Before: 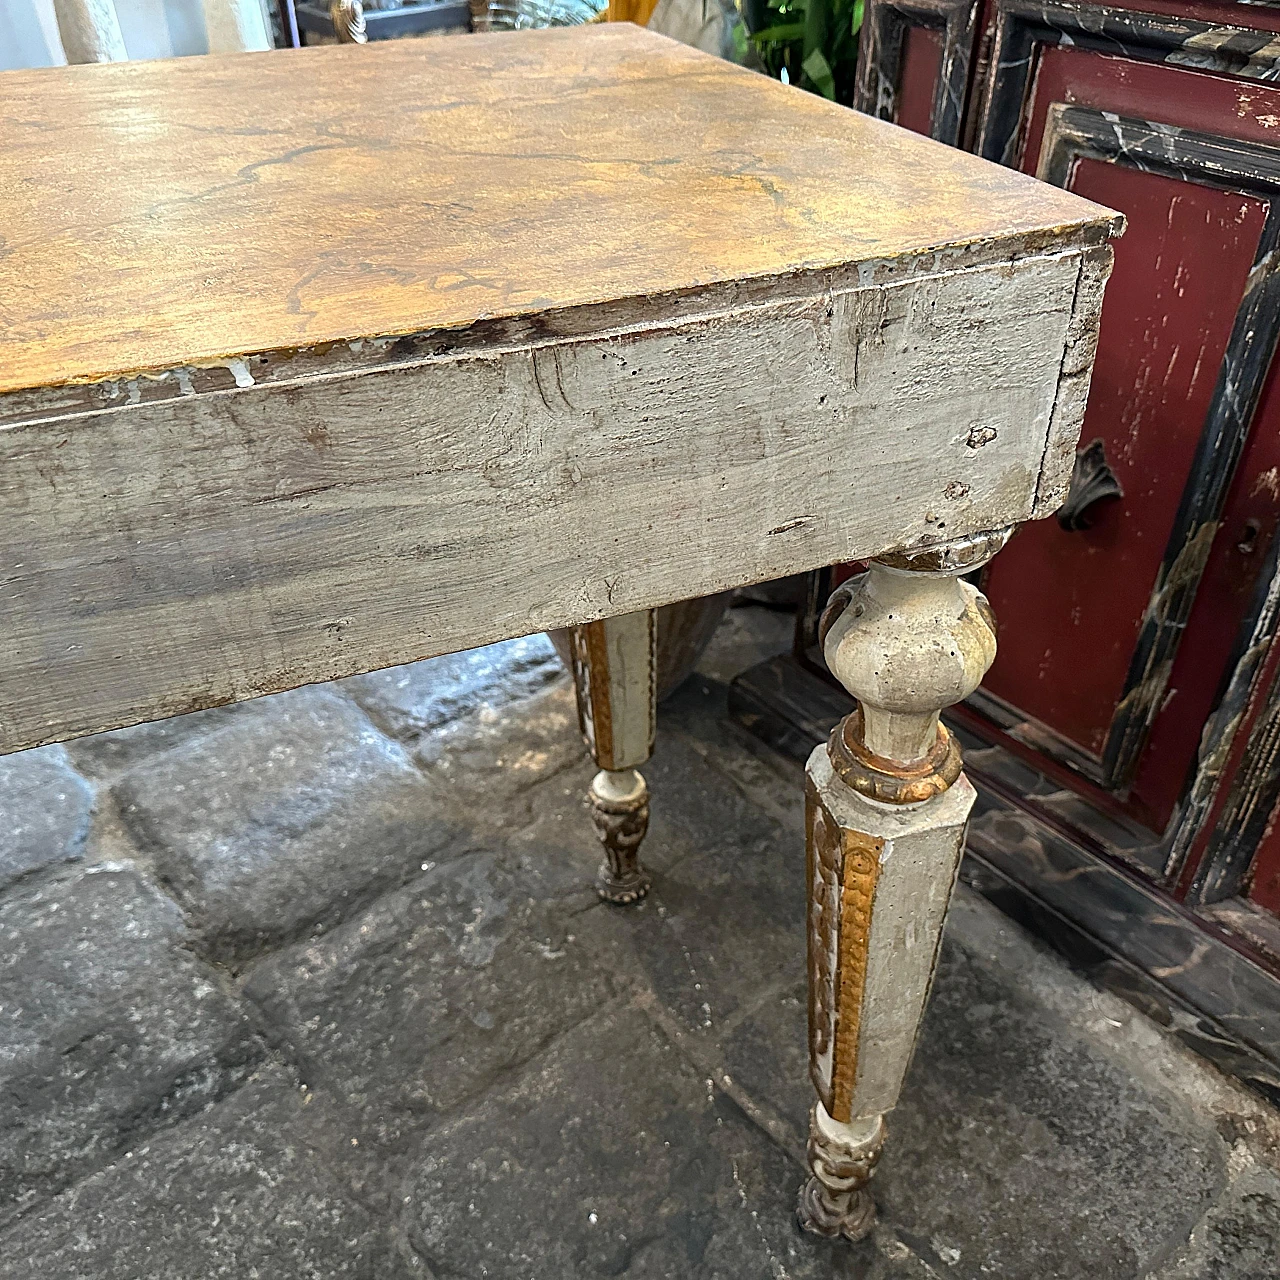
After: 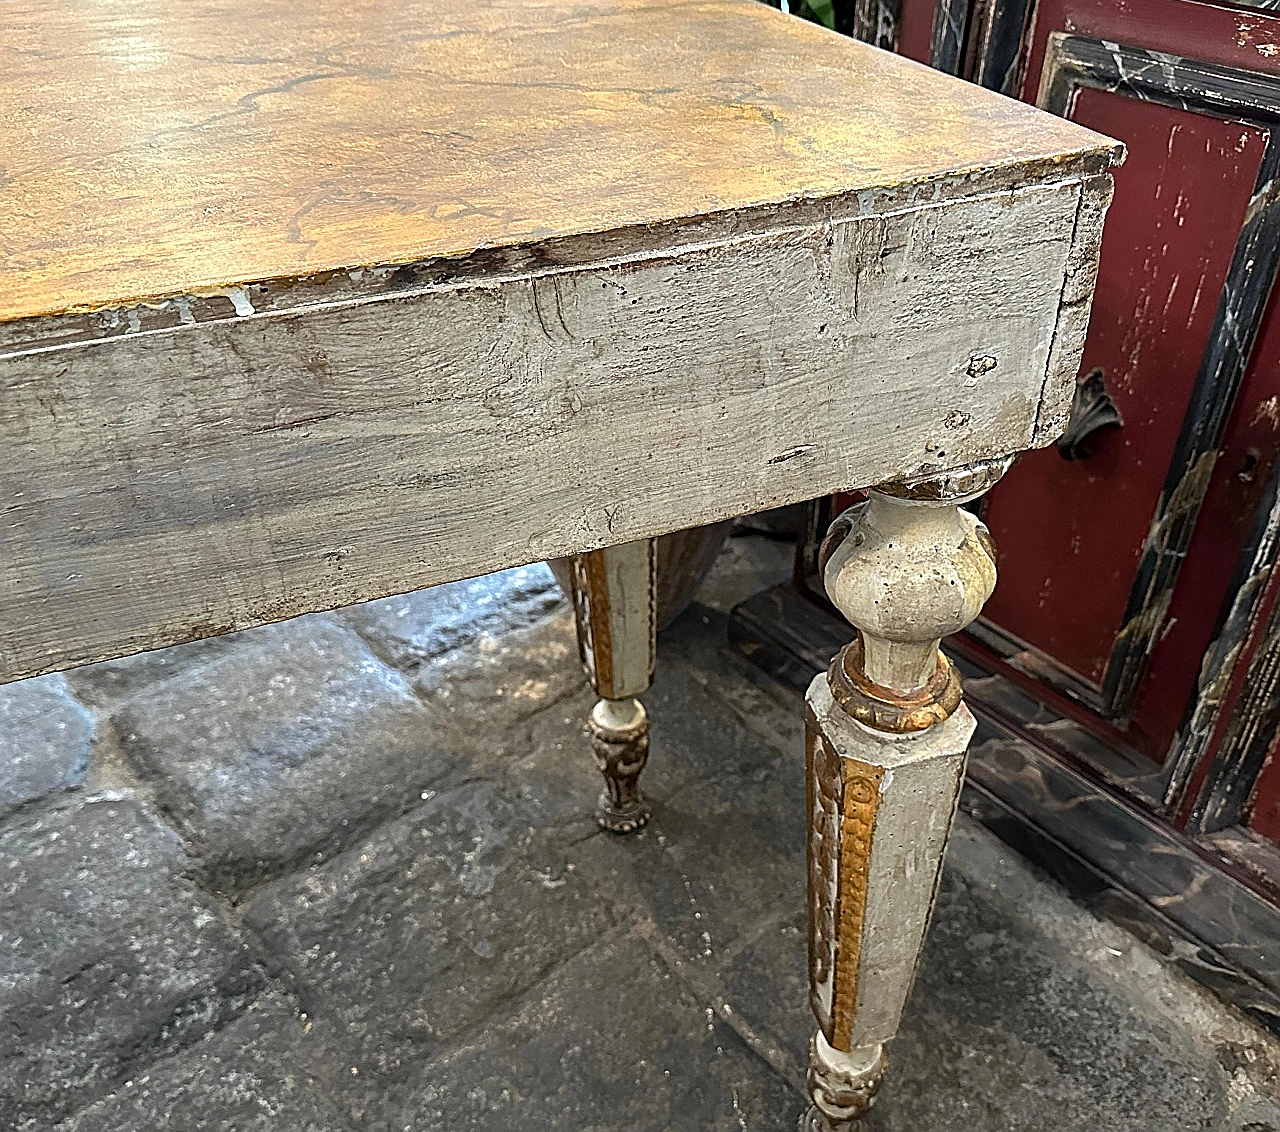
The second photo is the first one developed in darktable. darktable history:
sharpen: on, module defaults
crop and rotate: top 5.61%, bottom 5.94%
